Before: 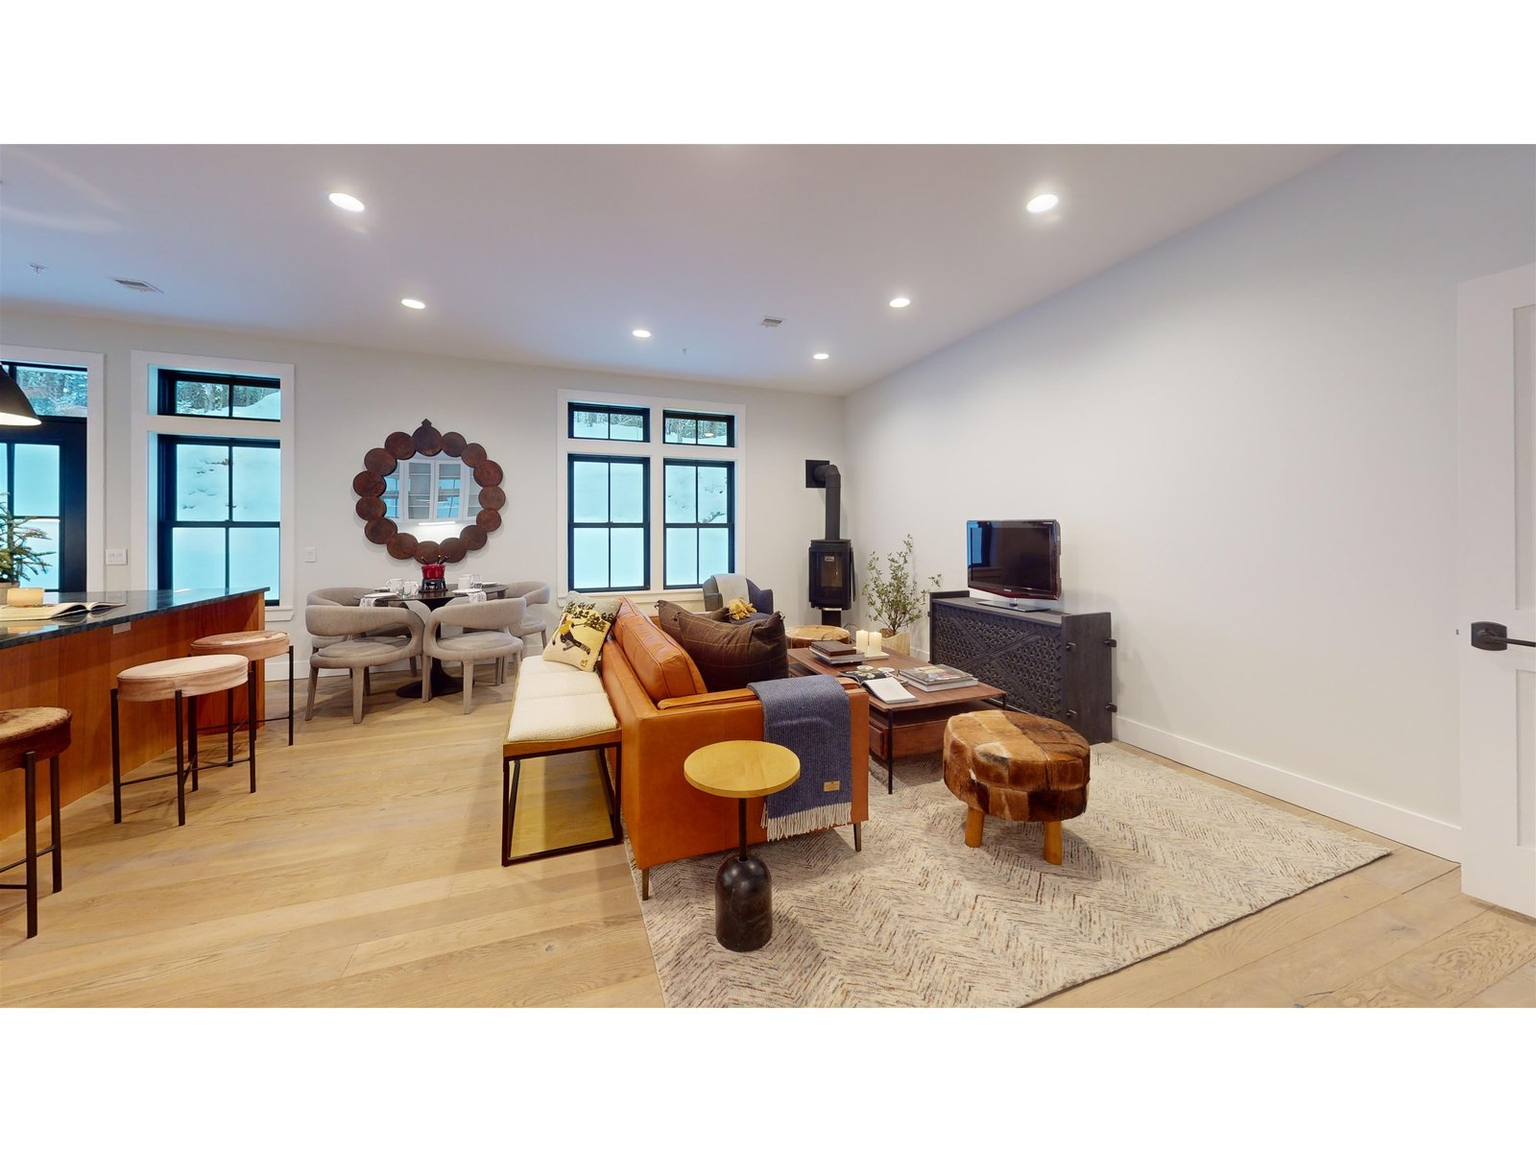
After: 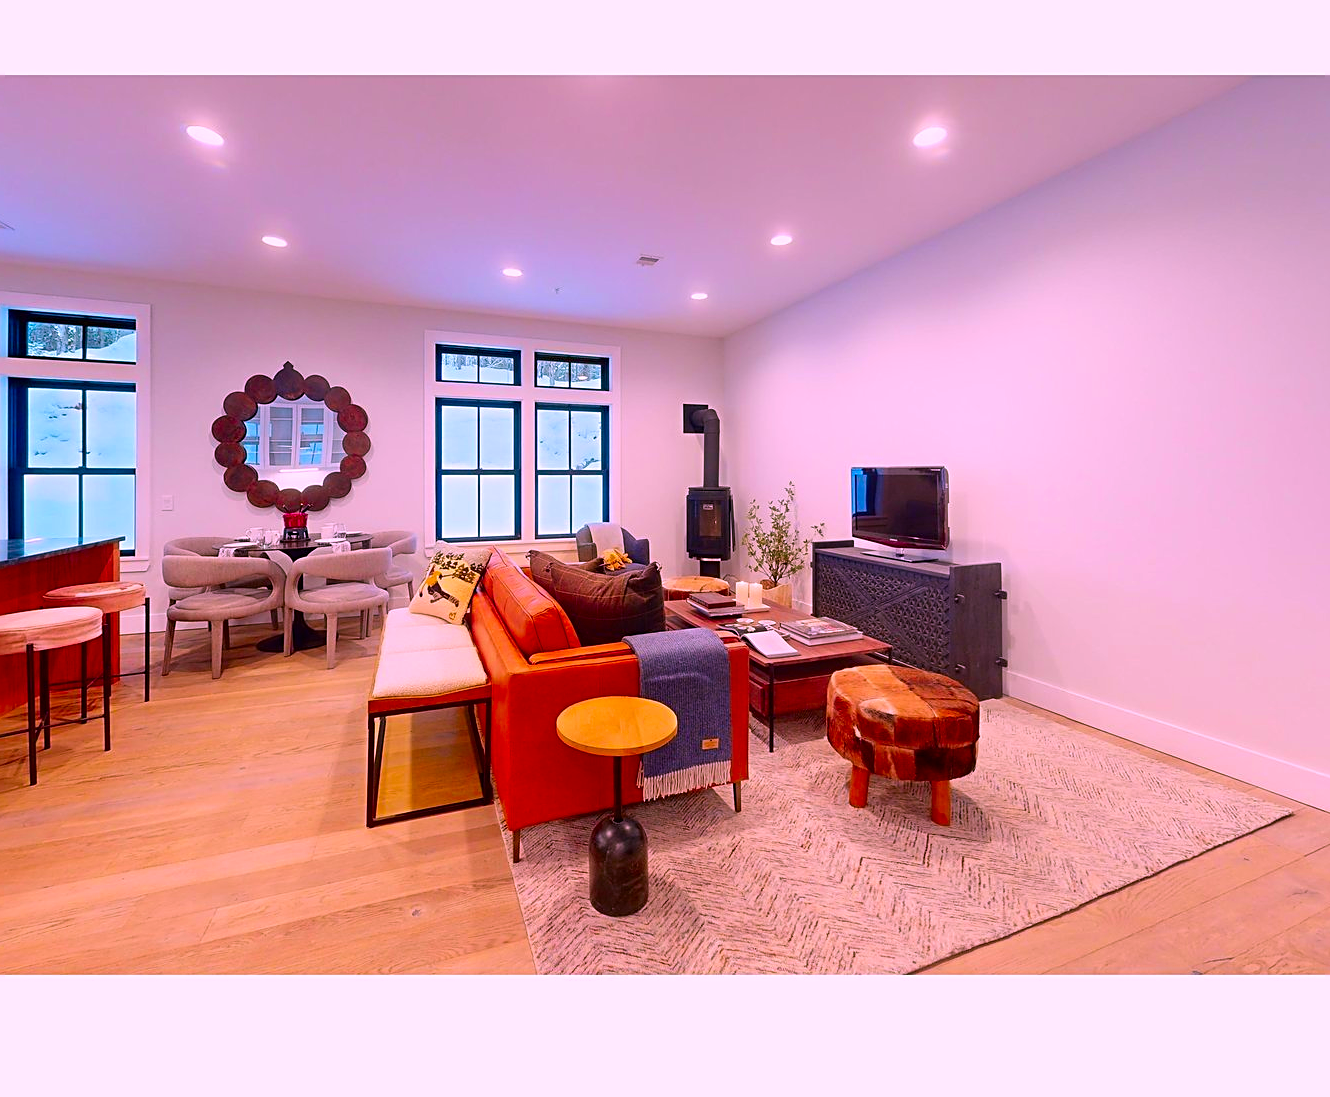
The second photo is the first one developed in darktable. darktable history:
color correction: highlights a* 18.94, highlights b* -12.16, saturation 1.69
crop: left 9.763%, top 6.29%, right 7.08%, bottom 2.224%
sharpen: on, module defaults
